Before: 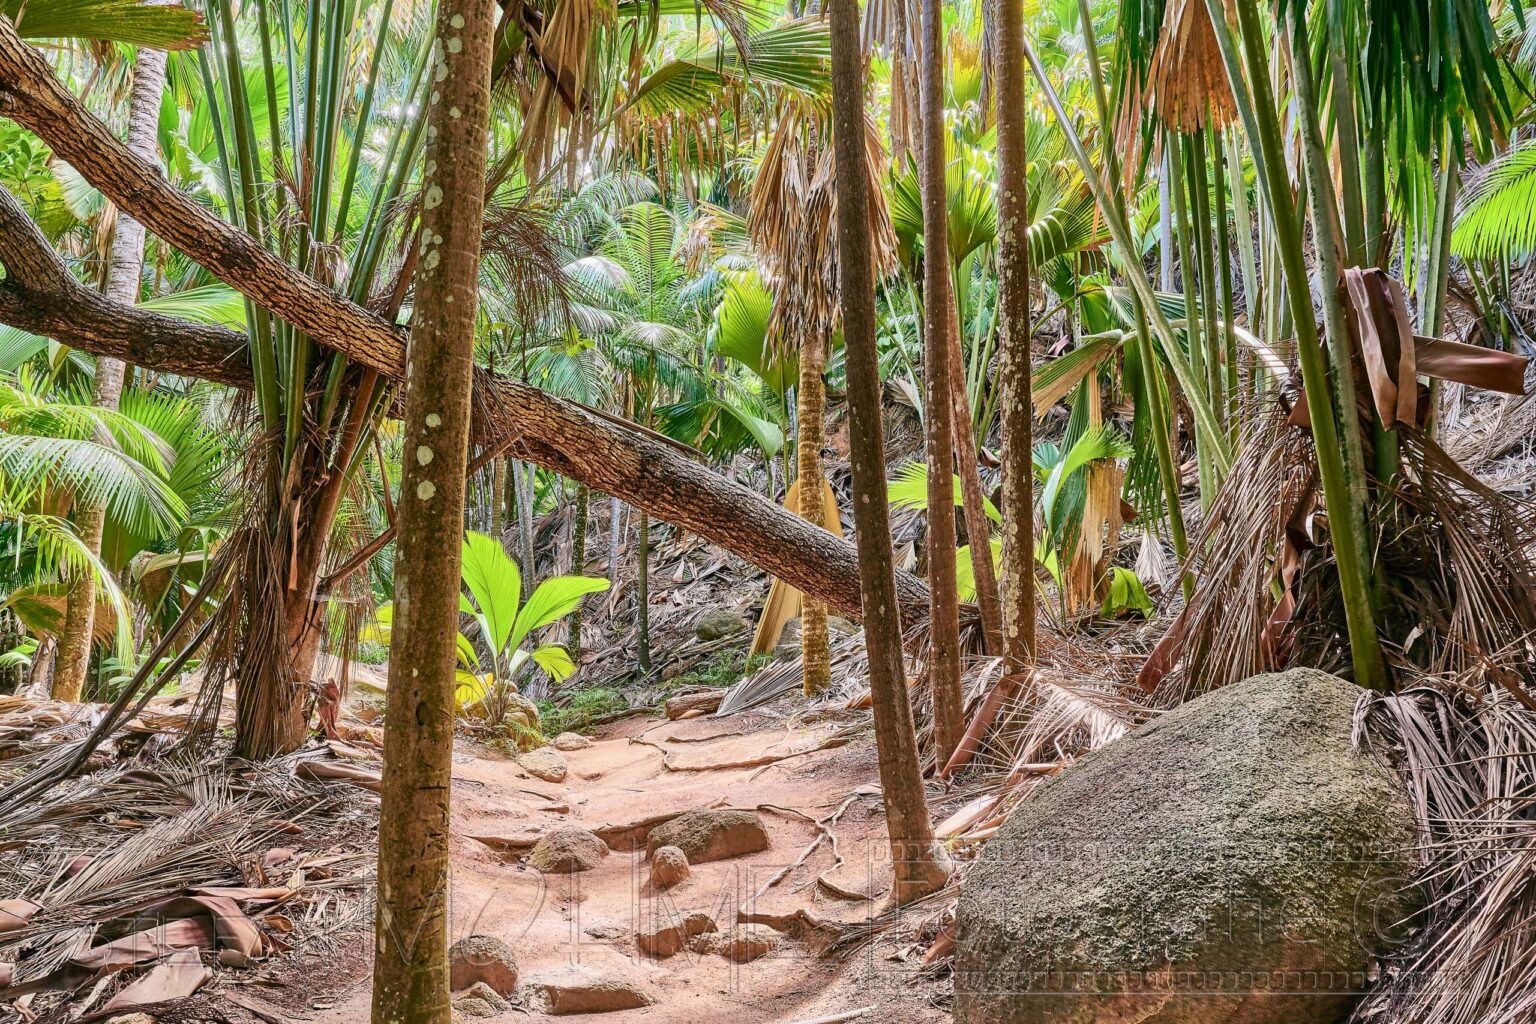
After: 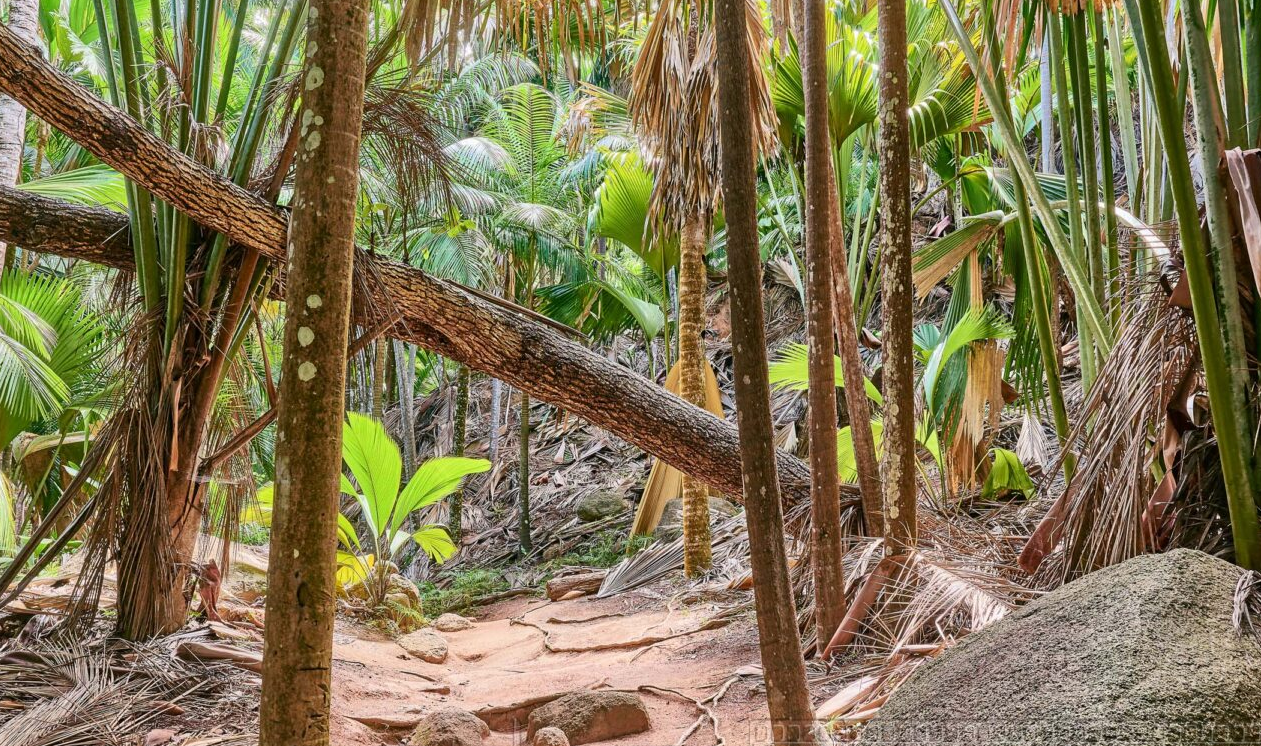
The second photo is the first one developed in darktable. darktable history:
crop: left 7.792%, top 11.674%, right 10.062%, bottom 15.442%
